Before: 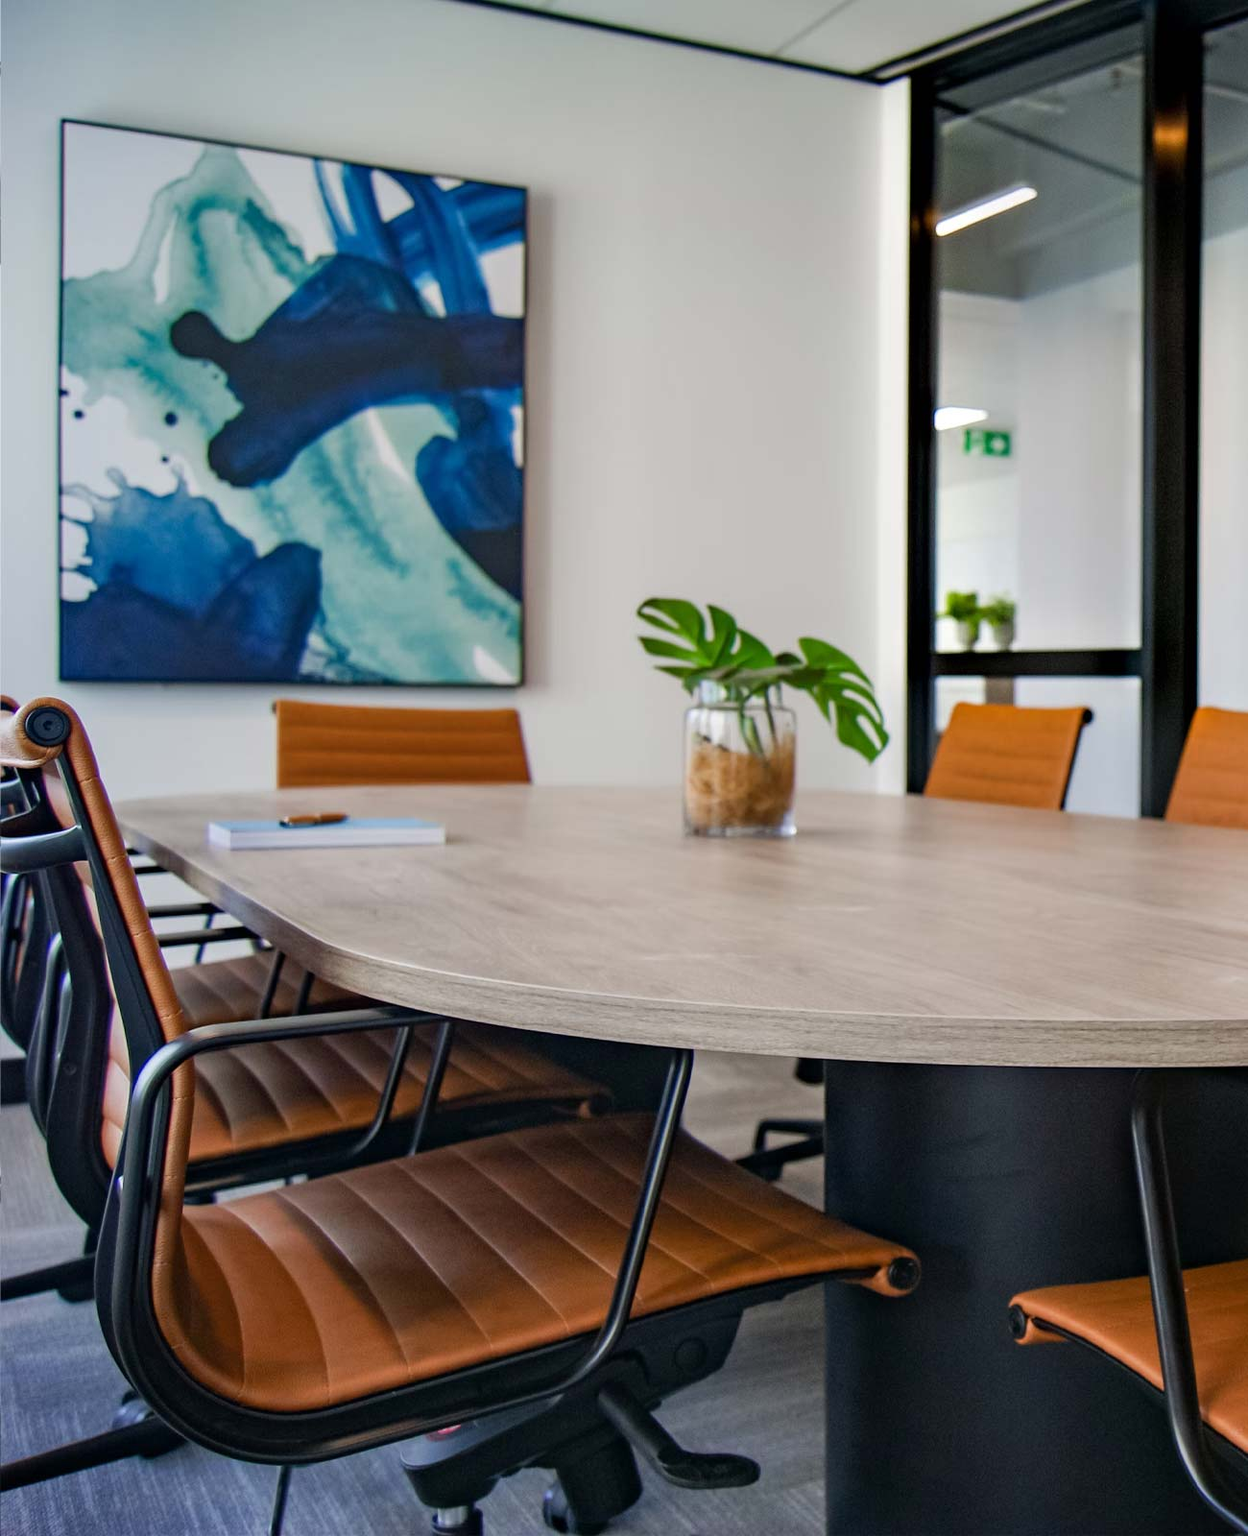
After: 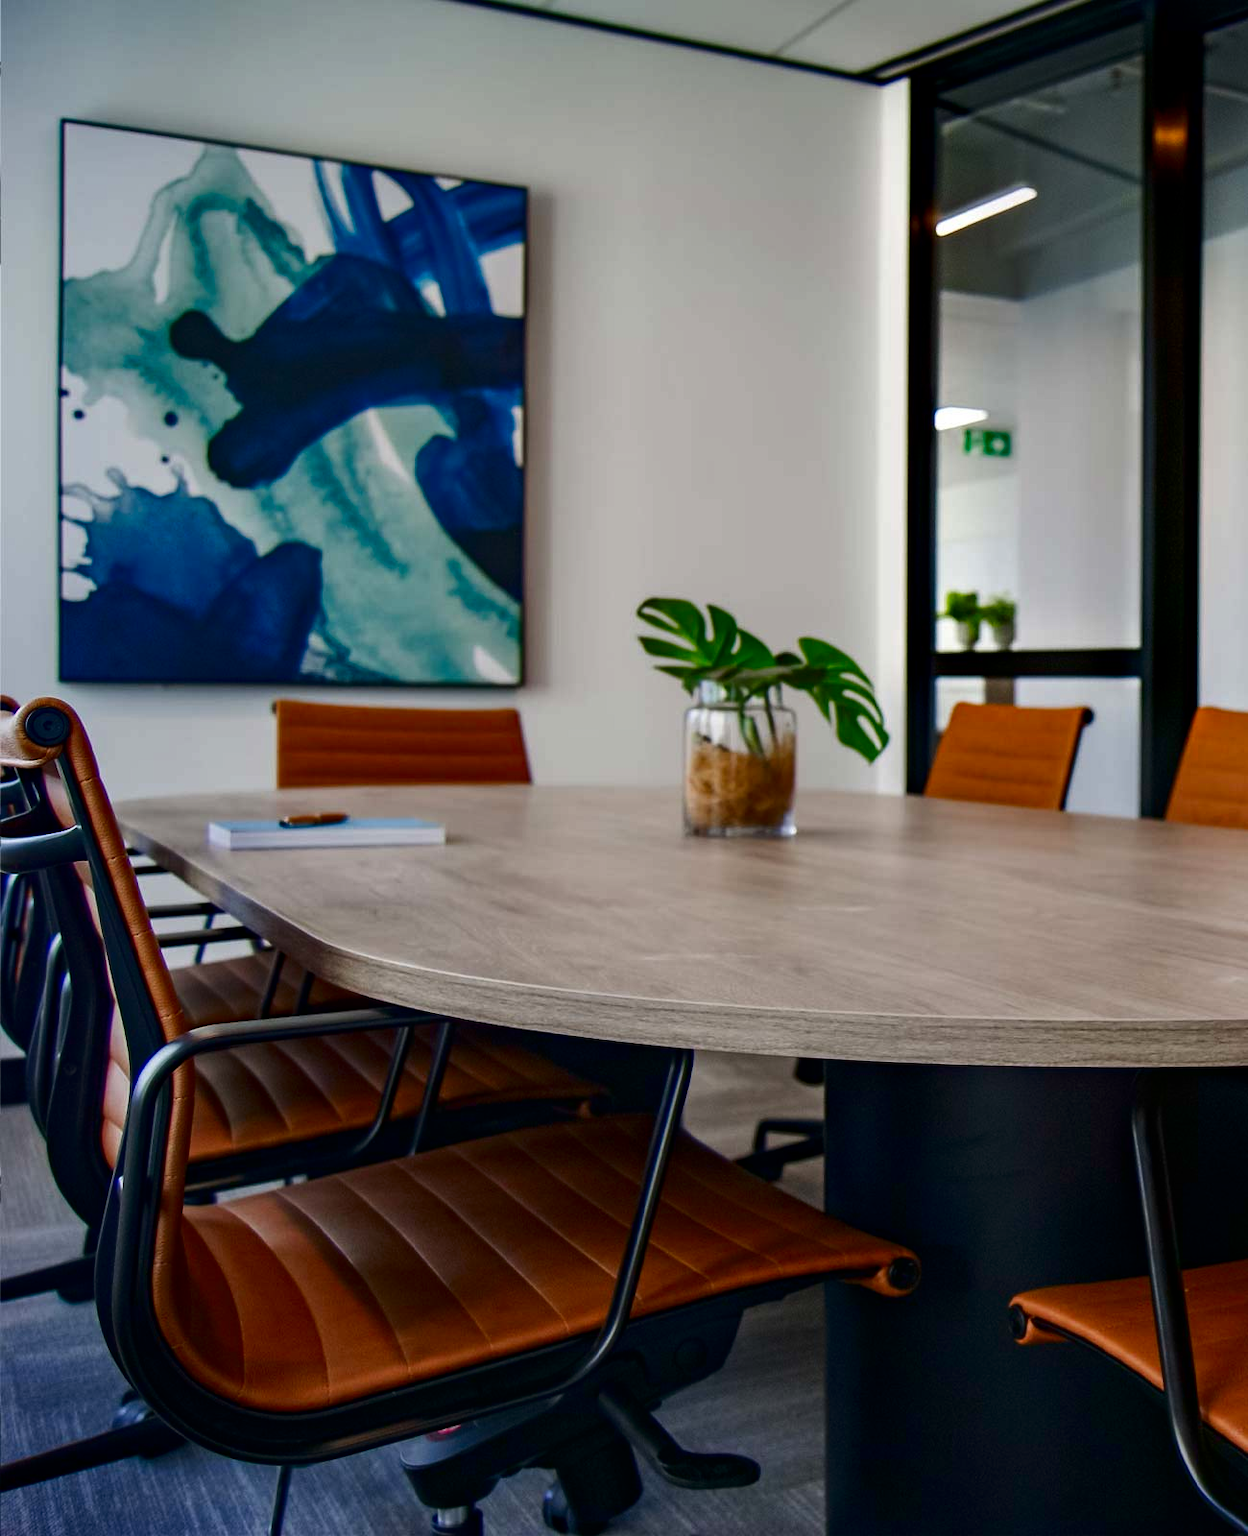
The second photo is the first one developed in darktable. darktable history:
contrast brightness saturation: contrast 0.095, brightness -0.268, saturation 0.135
